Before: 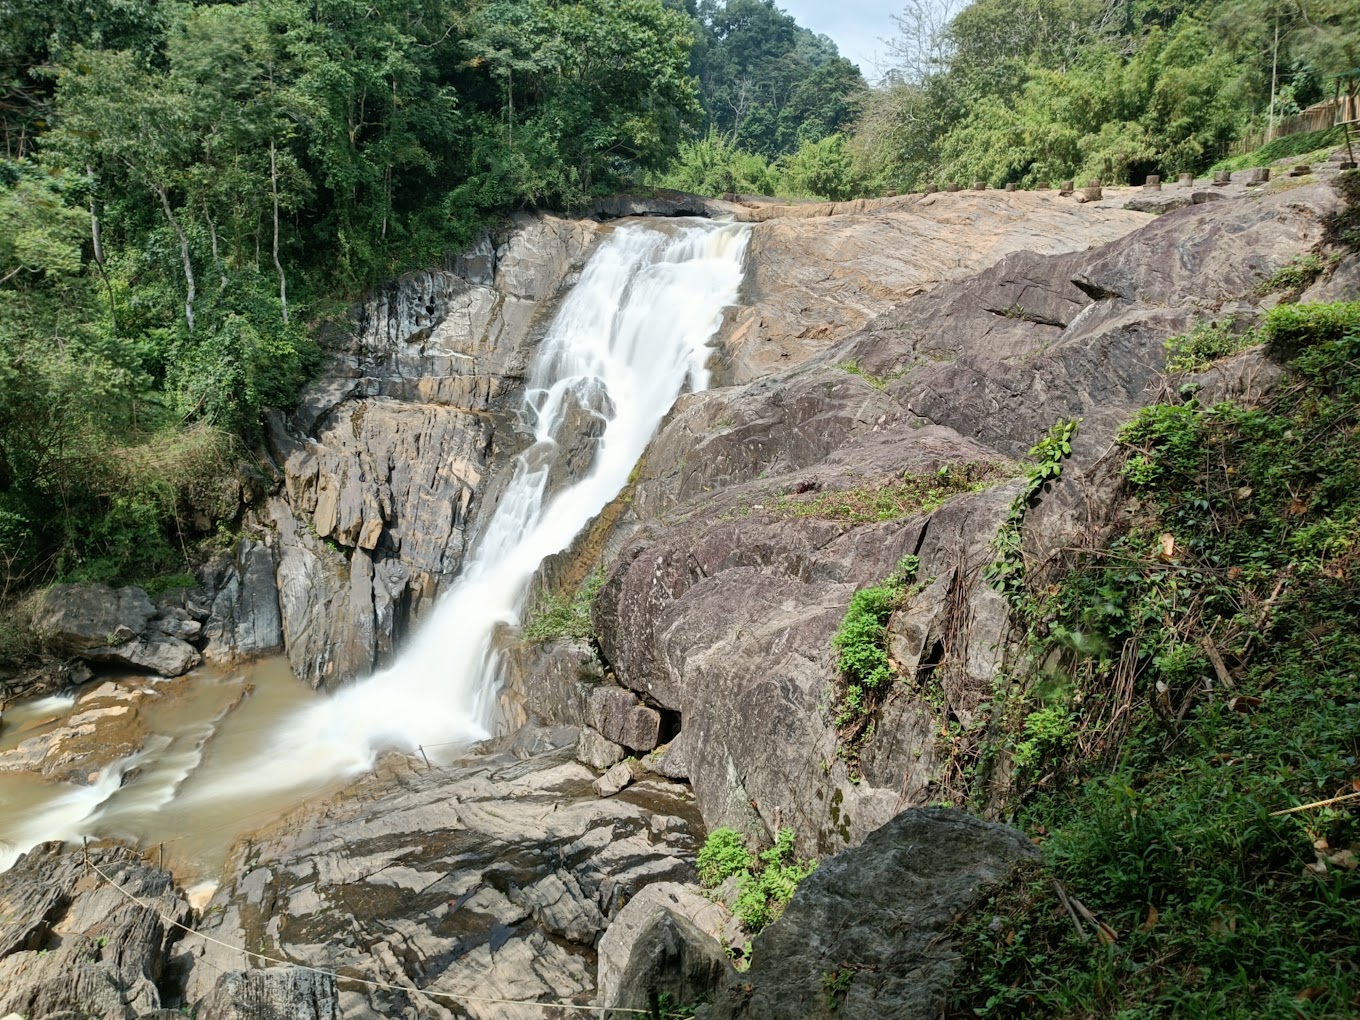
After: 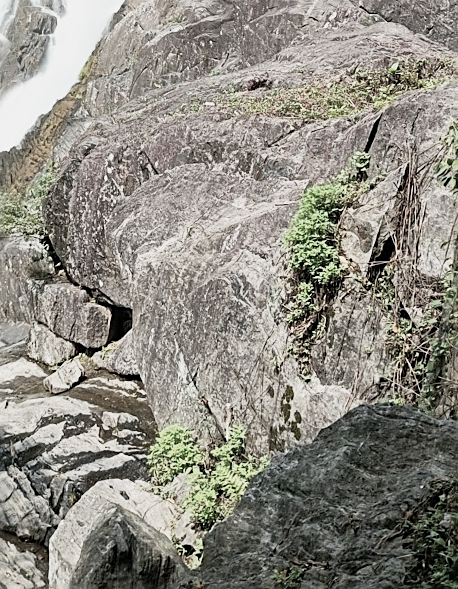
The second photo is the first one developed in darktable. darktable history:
color zones: curves: ch1 [(0, 0.292) (0.001, 0.292) (0.2, 0.264) (0.4, 0.248) (0.6, 0.248) (0.8, 0.264) (0.999, 0.292) (1, 0.292)]
sharpen: amount 0.565
base curve: curves: ch0 [(0, 0) (0.088, 0.125) (0.176, 0.251) (0.354, 0.501) (0.613, 0.749) (1, 0.877)], preserve colors none
crop: left 40.435%, top 39.557%, right 25.86%, bottom 2.675%
